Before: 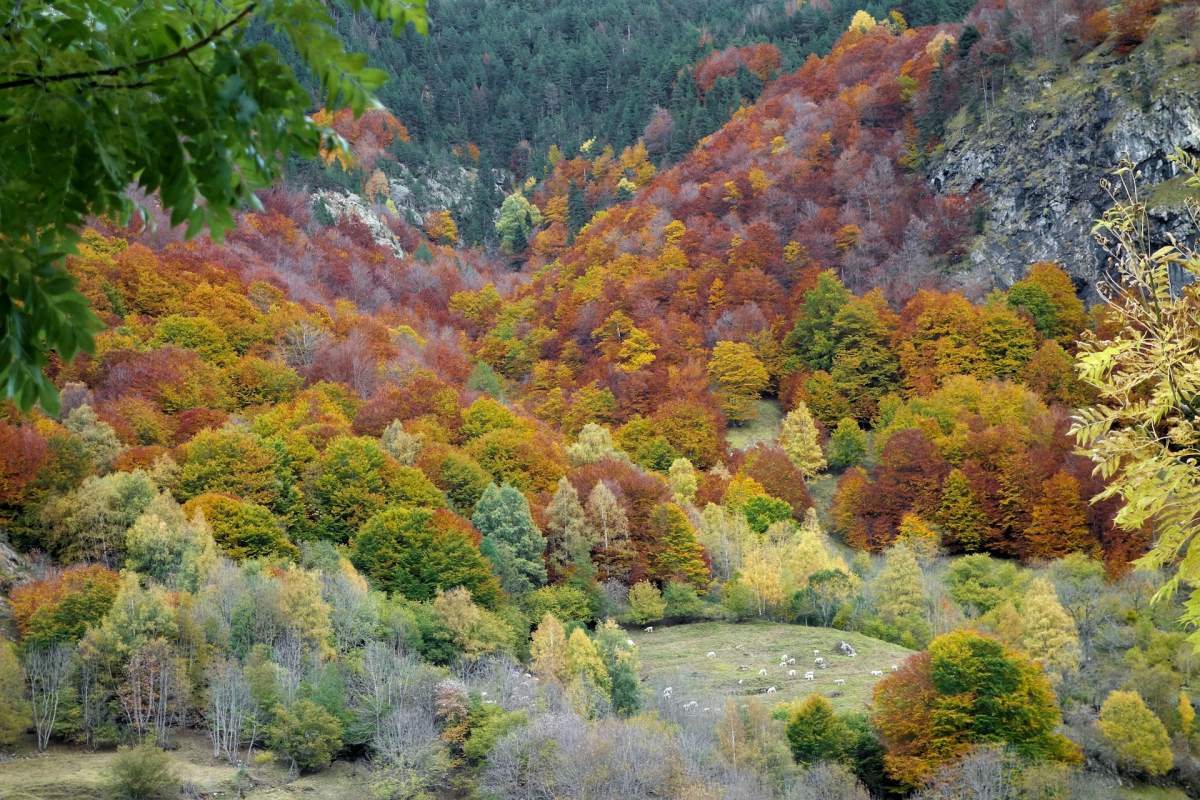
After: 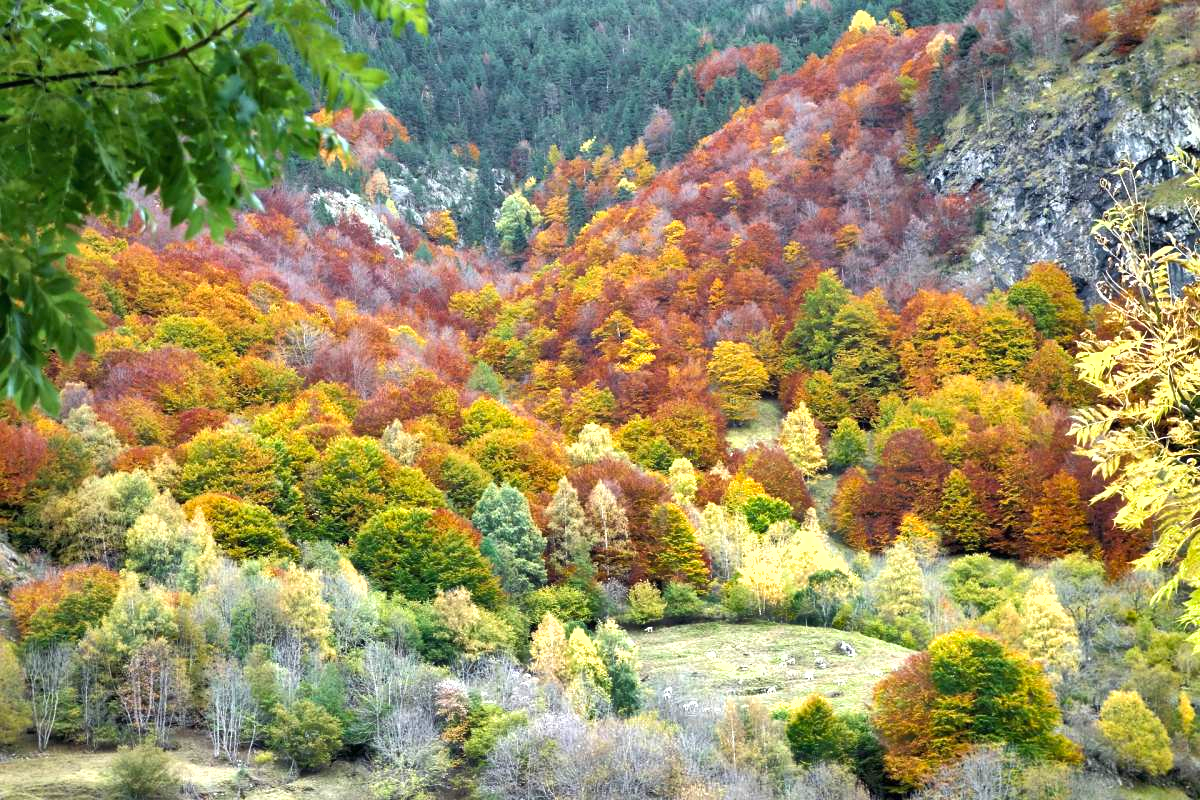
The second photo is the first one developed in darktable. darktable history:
shadows and highlights: shadows 75.11, highlights -60.95, soften with gaussian
exposure: black level correction 0, exposure 1.001 EV, compensate highlight preservation false
